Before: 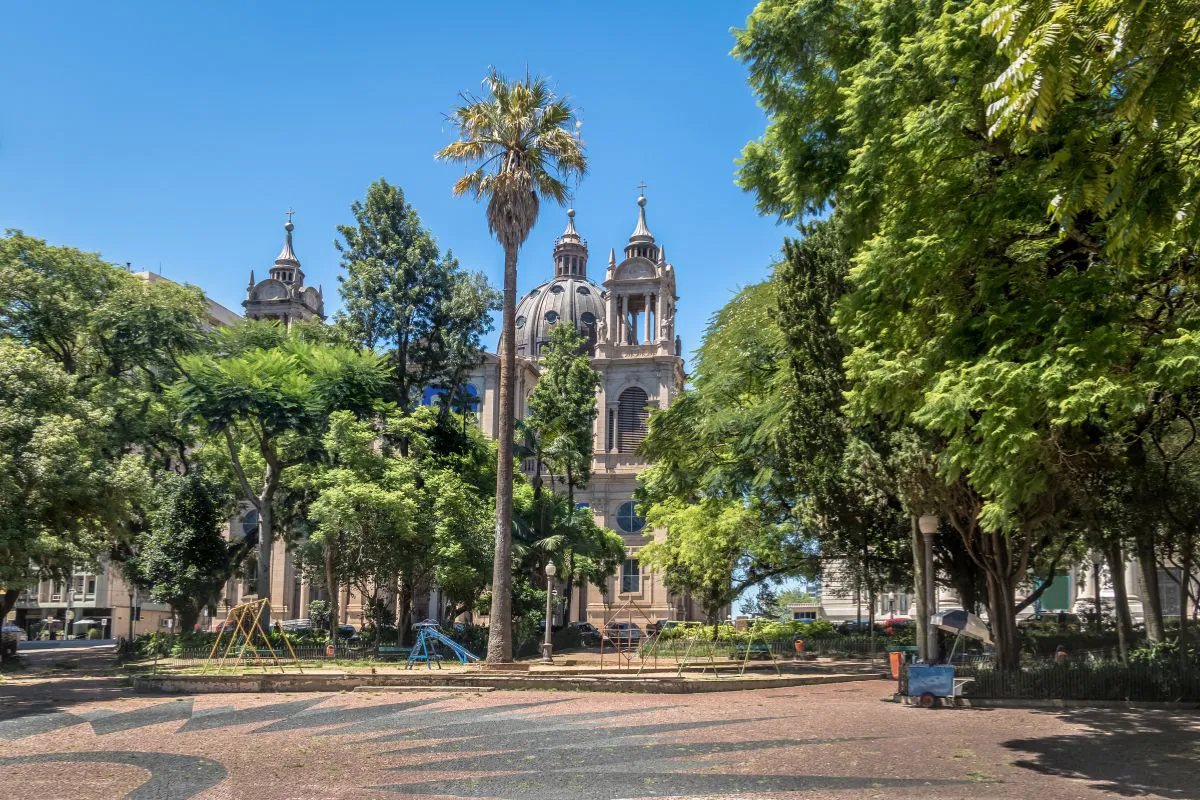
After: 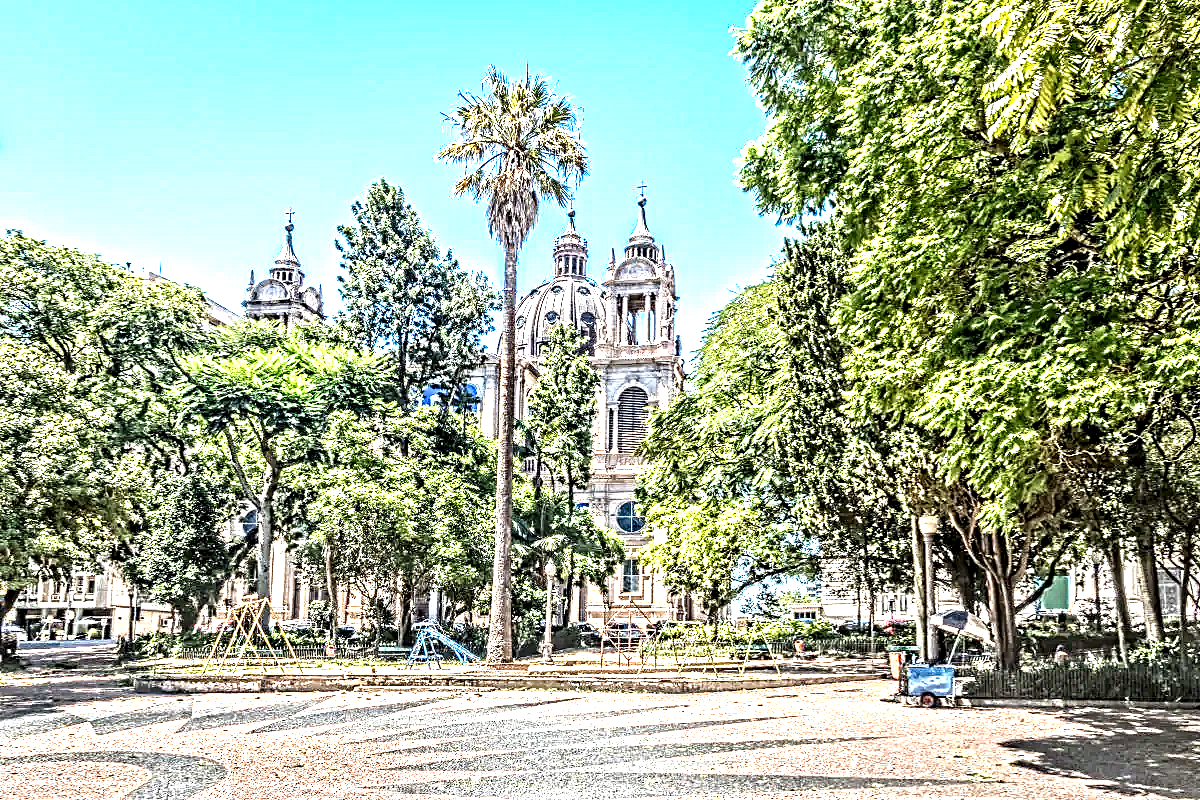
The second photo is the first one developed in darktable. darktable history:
contrast equalizer: octaves 7, y [[0.406, 0.494, 0.589, 0.753, 0.877, 0.999], [0.5 ×6], [0.5 ×6], [0 ×6], [0 ×6]]
exposure: exposure 2.012 EV, compensate highlight preservation false
